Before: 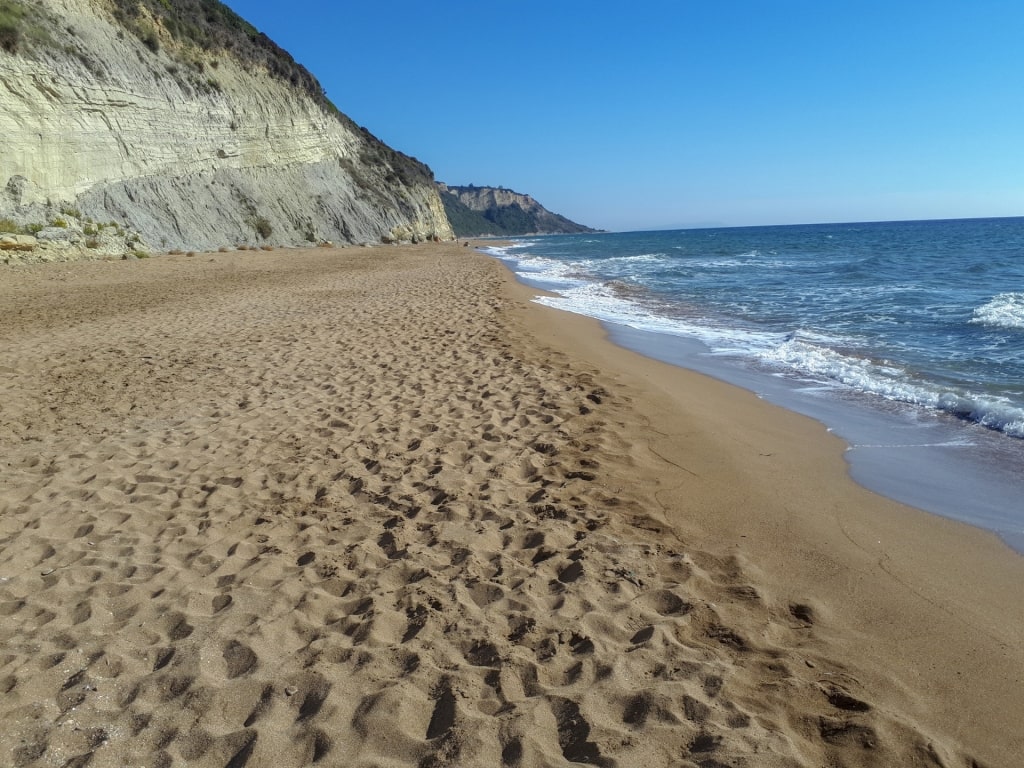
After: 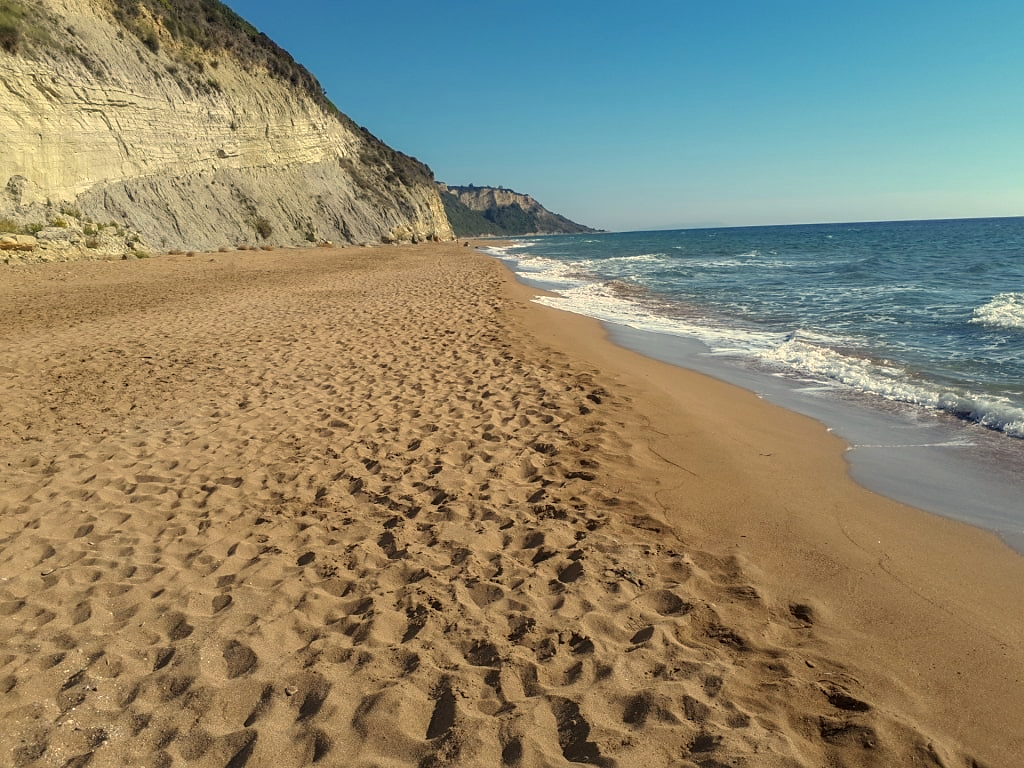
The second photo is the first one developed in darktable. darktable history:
sharpen: radius 1.559, amount 0.373, threshold 1.271
white balance: red 1.123, blue 0.83
